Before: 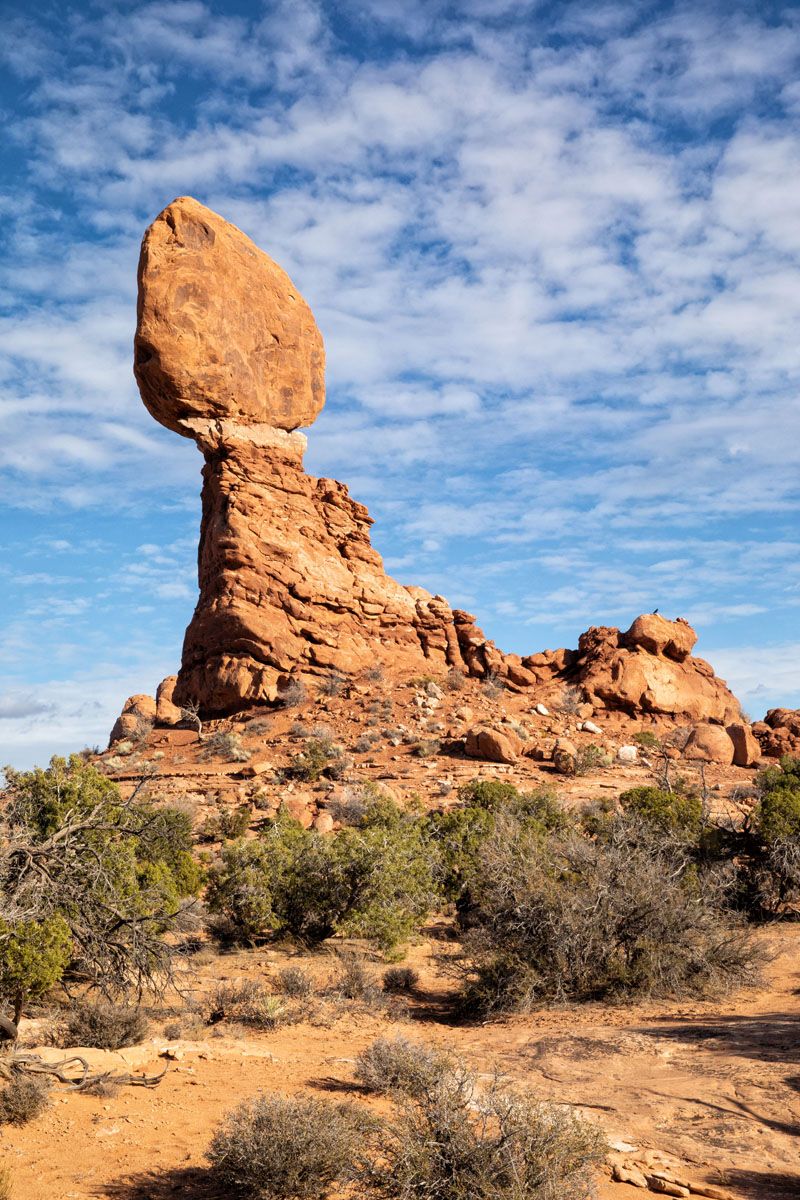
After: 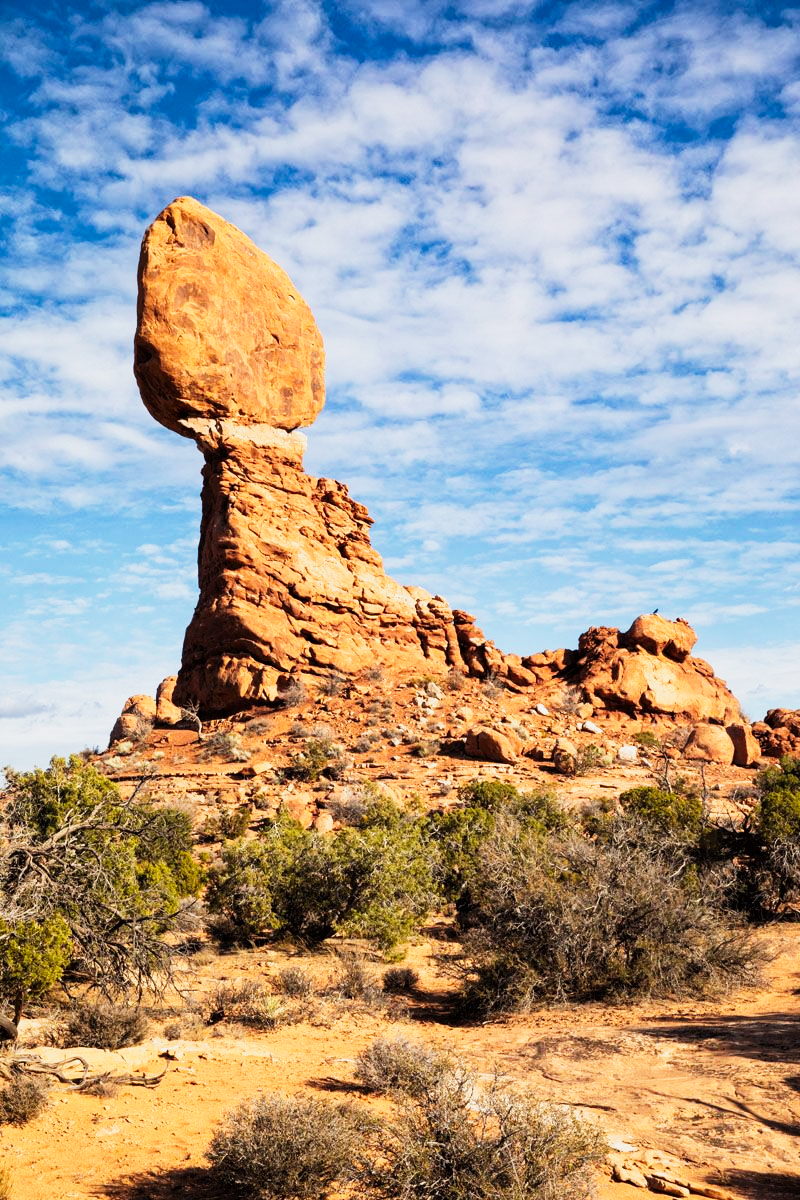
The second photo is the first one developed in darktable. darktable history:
tone curve: curves: ch0 [(0, 0.001) (0.139, 0.096) (0.311, 0.278) (0.495, 0.531) (0.718, 0.816) (0.841, 0.909) (1, 0.967)]; ch1 [(0, 0) (0.272, 0.249) (0.388, 0.385) (0.469, 0.456) (0.495, 0.497) (0.538, 0.554) (0.578, 0.605) (0.707, 0.778) (1, 1)]; ch2 [(0, 0) (0.125, 0.089) (0.353, 0.329) (0.443, 0.408) (0.502, 0.499) (0.557, 0.542) (0.608, 0.635) (1, 1)], preserve colors none
